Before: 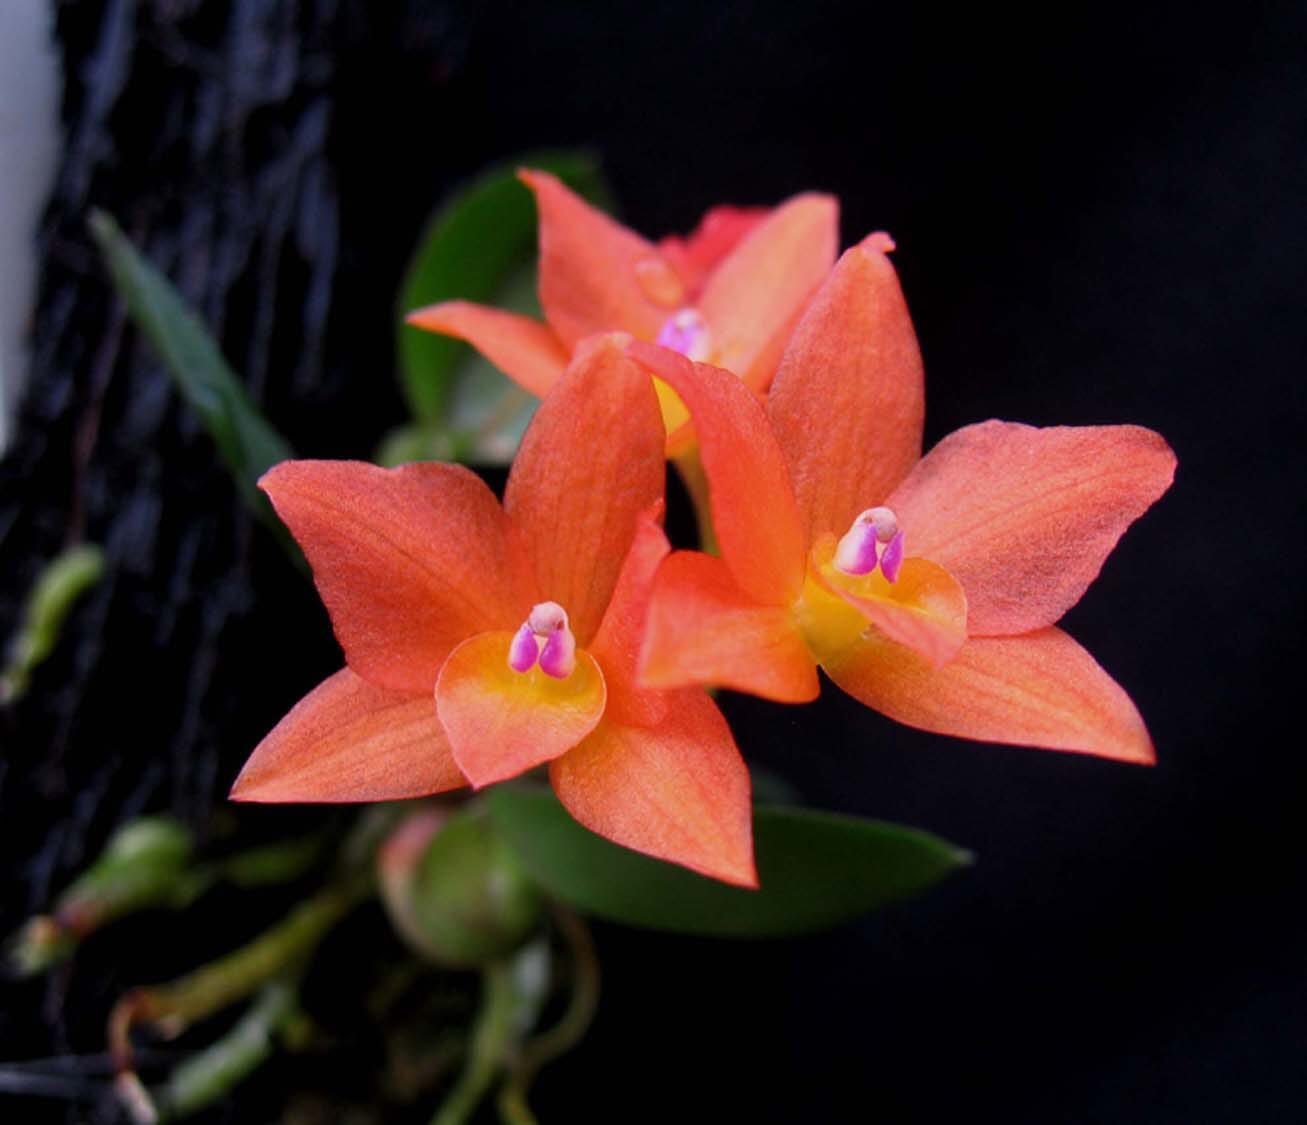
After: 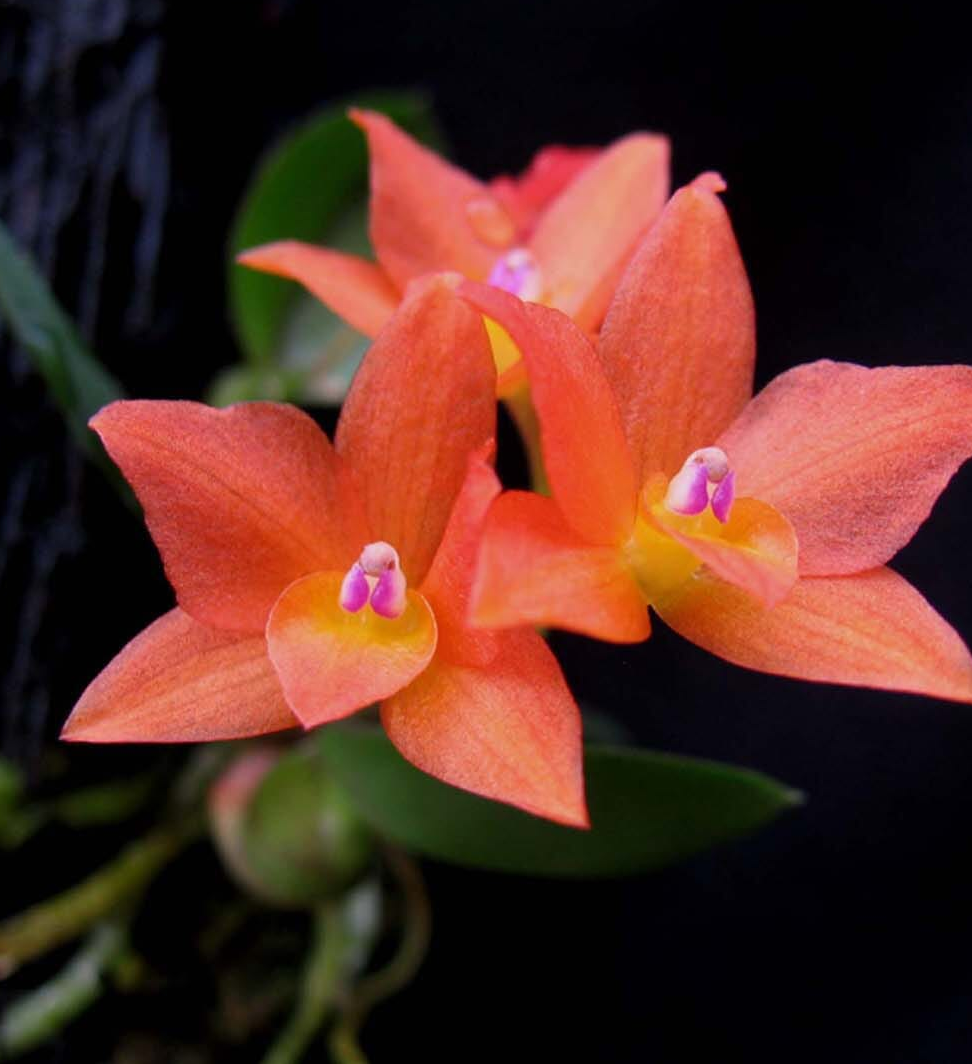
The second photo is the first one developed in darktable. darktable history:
crop and rotate: left 12.993%, top 5.388%, right 12.576%
